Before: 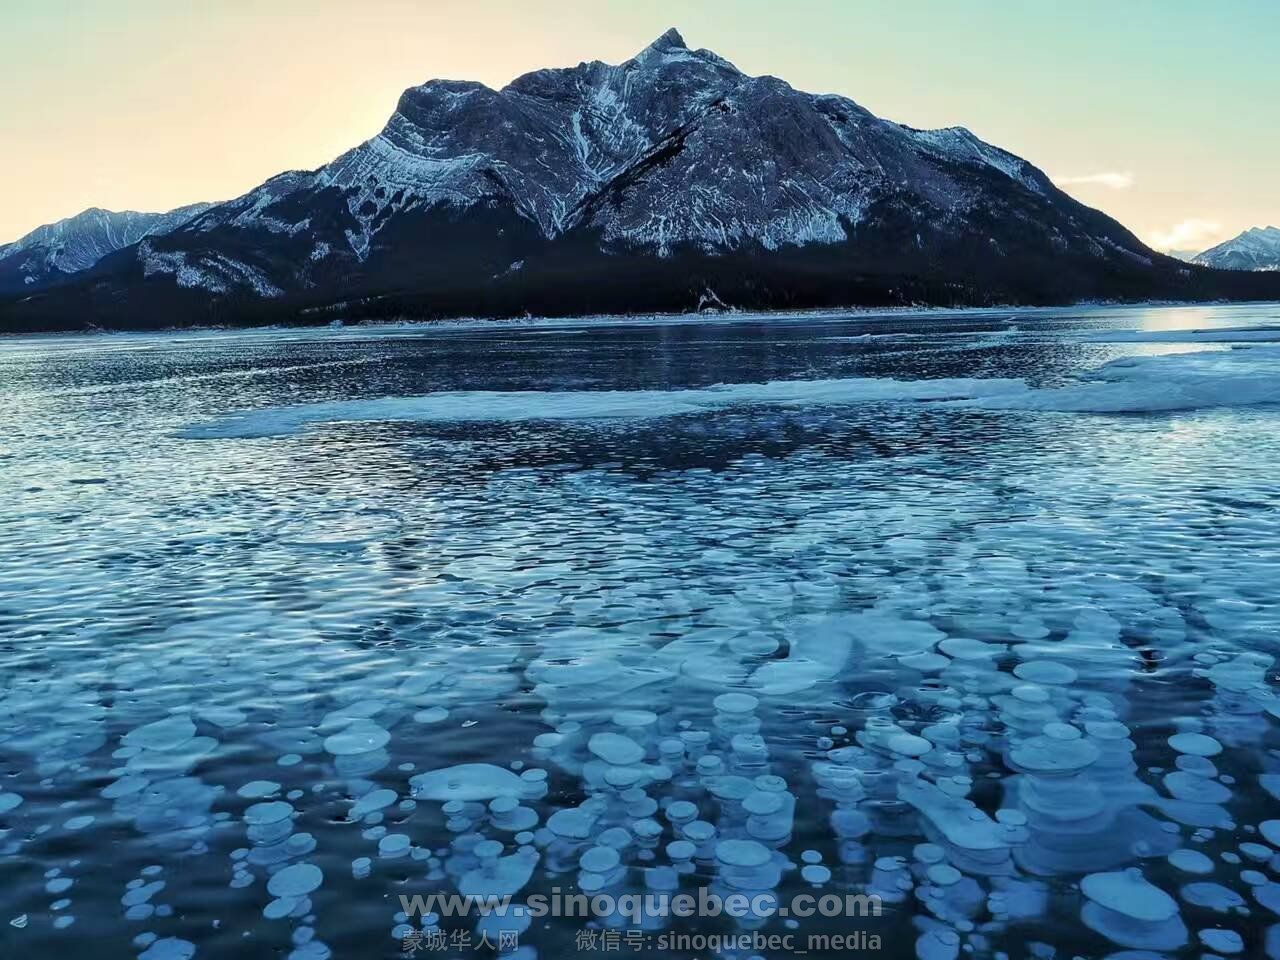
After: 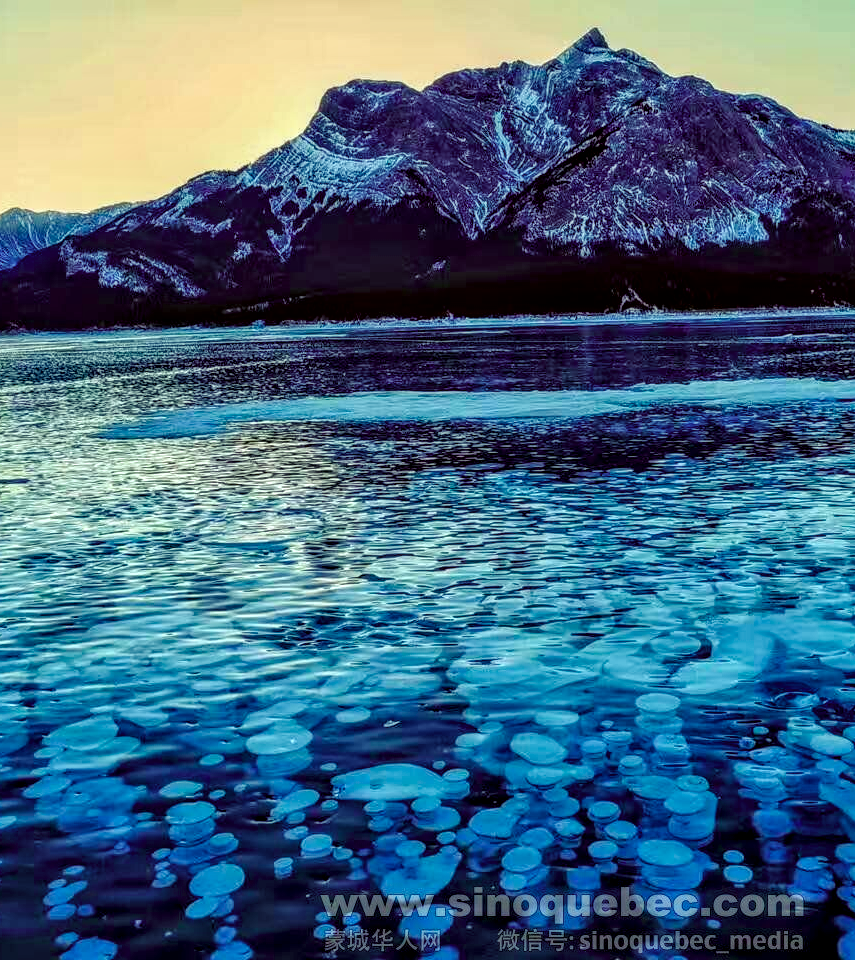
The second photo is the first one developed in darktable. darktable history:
color balance rgb: shadows lift › luminance -21.883%, shadows lift › chroma 9.316%, shadows lift › hue 282.91°, linear chroma grading › shadows 9.764%, linear chroma grading › highlights 9.361%, linear chroma grading › global chroma 15.396%, linear chroma grading › mid-tones 14.555%, perceptual saturation grading › global saturation 20%, perceptual saturation grading › highlights -25.217%, perceptual saturation grading › shadows 49.707%, global vibrance 20%
crop and rotate: left 6.169%, right 27.004%
color correction: highlights a* -1.64, highlights b* 10.23, shadows a* 0.738, shadows b* 19.08
local contrast: highlights 25%, detail 150%
